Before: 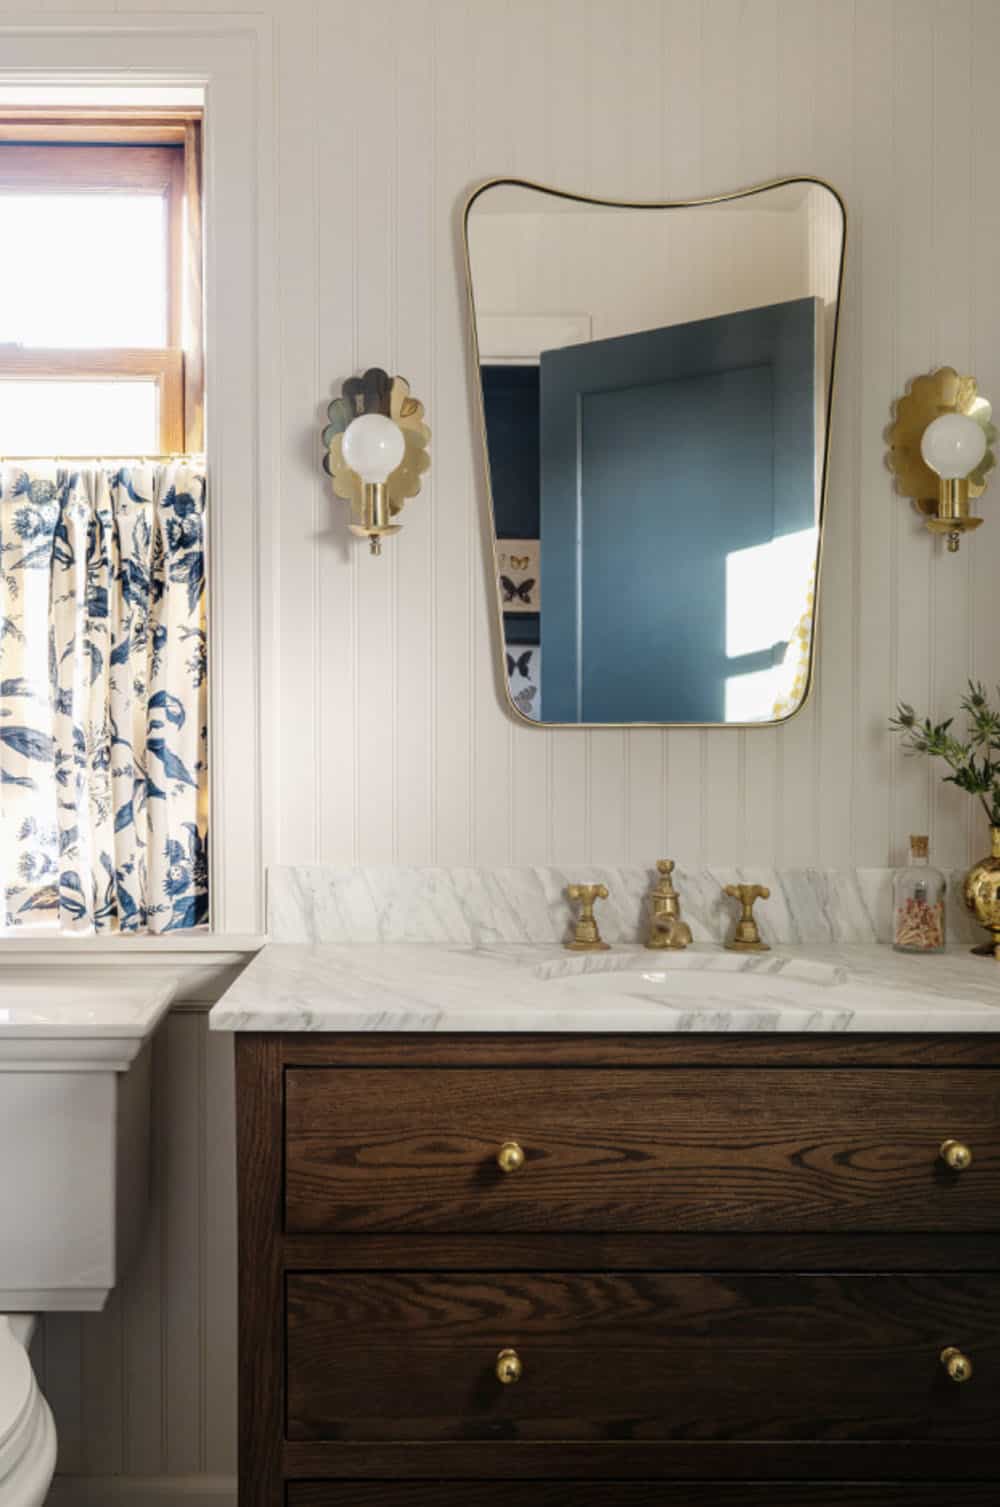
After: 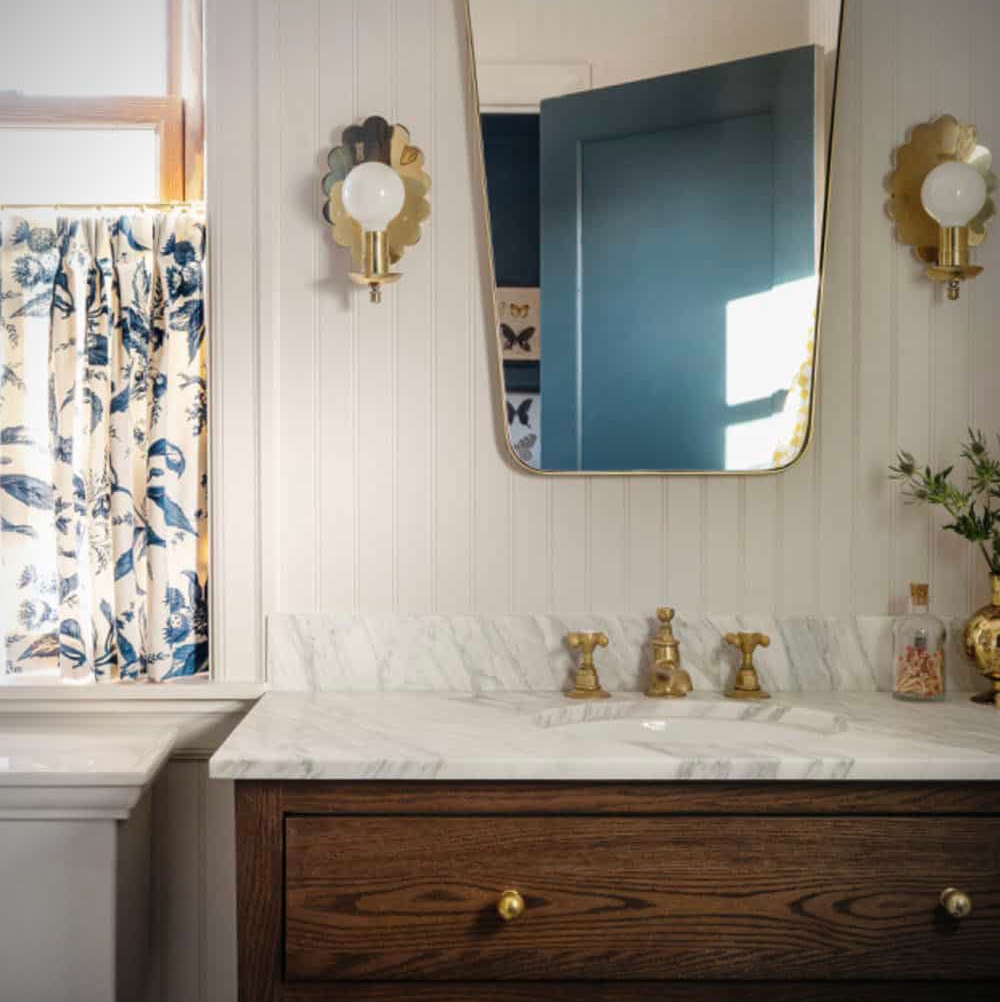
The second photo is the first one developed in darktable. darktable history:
crop: top 16.727%, bottom 16.727%
vignetting: fall-off start 91.19%
